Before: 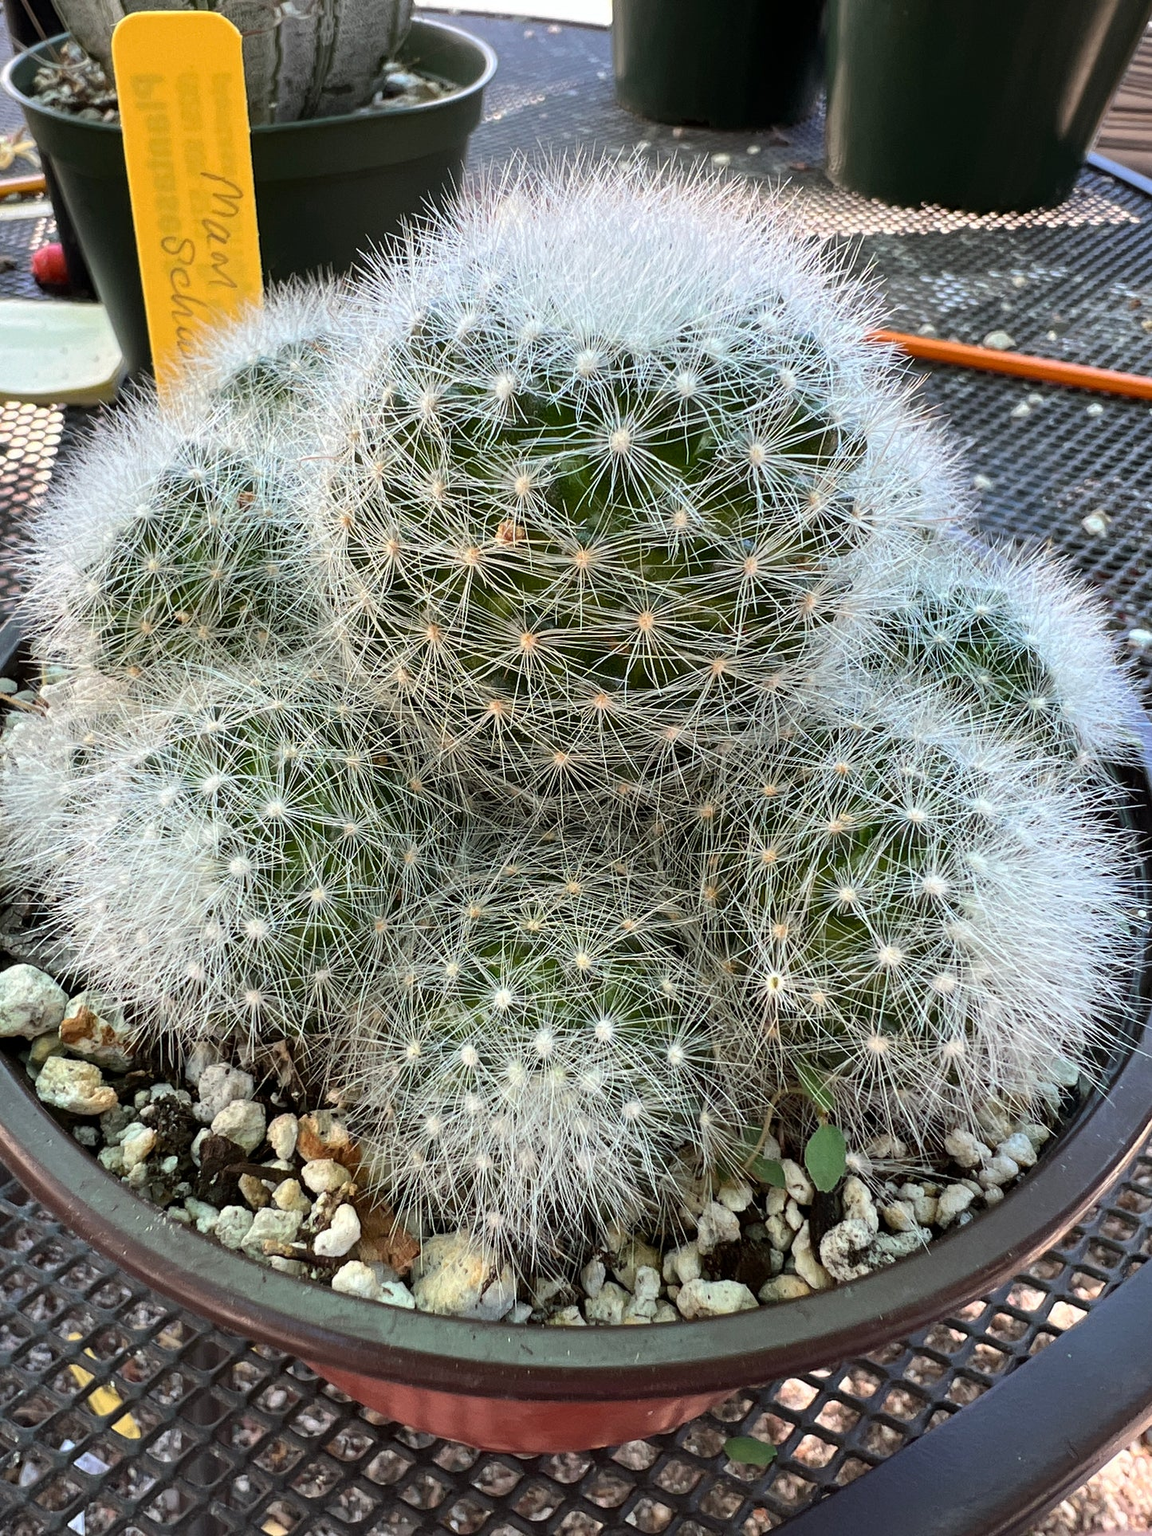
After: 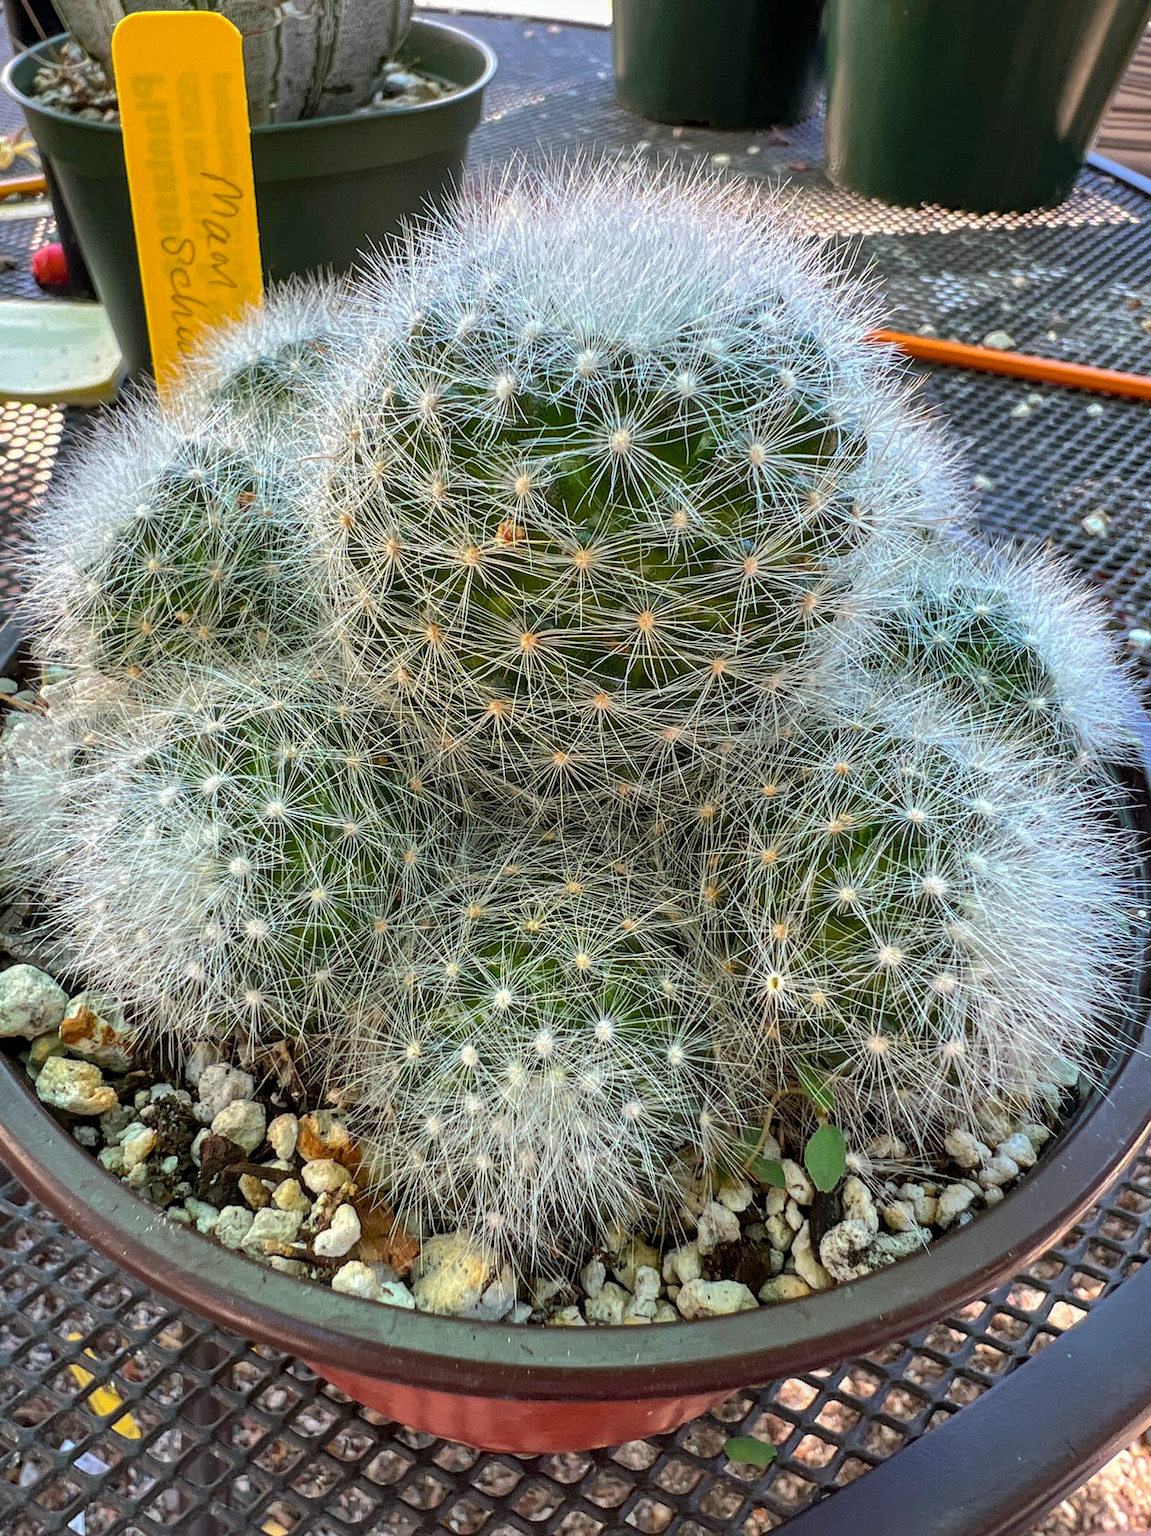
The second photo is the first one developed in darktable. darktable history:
shadows and highlights: on, module defaults
color balance rgb: perceptual saturation grading › global saturation 20%, global vibrance 20%
local contrast: on, module defaults
